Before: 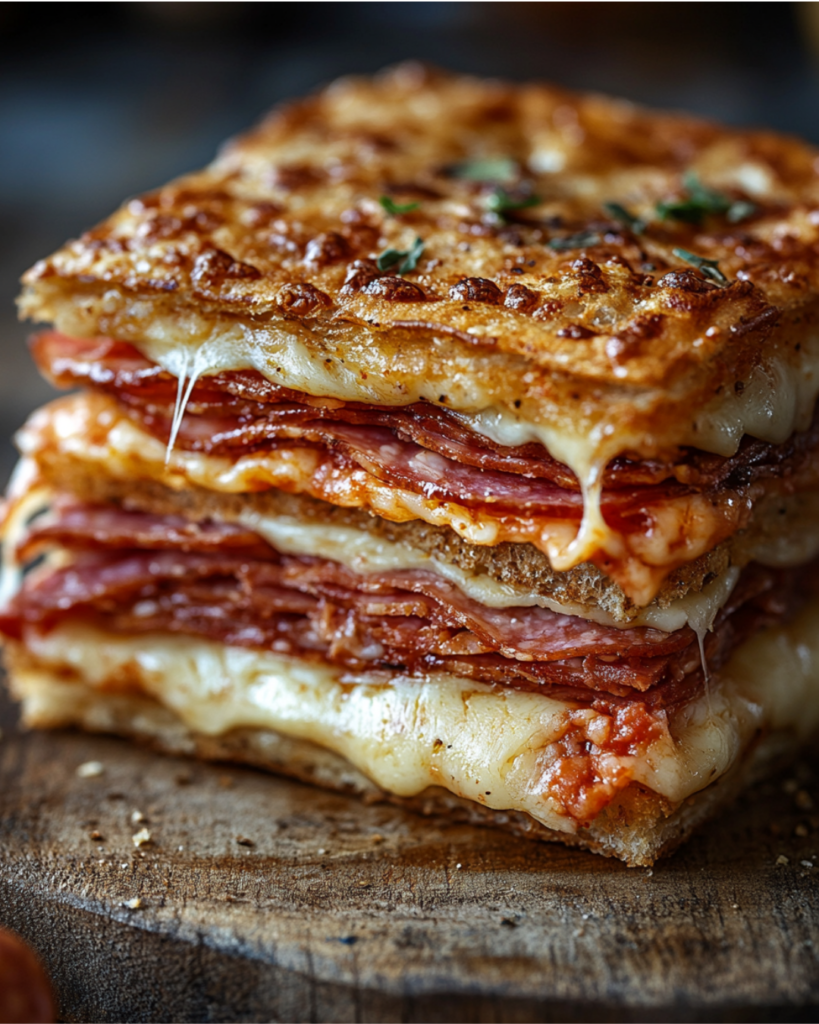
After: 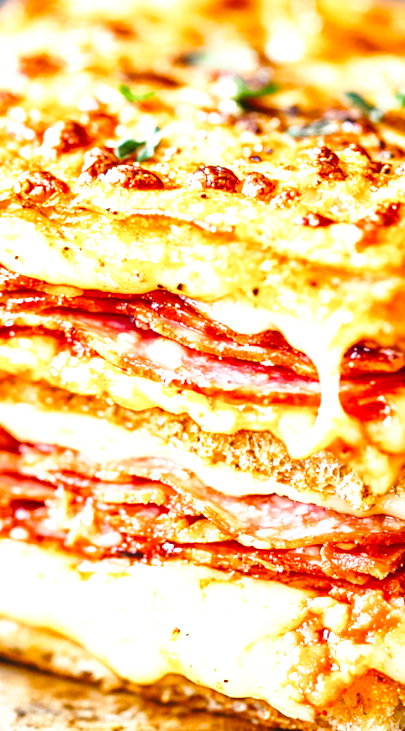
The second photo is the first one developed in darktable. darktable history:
exposure: exposure 2.207 EV, compensate highlight preservation false
crop: left 32.075%, top 10.976%, right 18.355%, bottom 17.596%
base curve: curves: ch0 [(0, 0) (0.028, 0.03) (0.121, 0.232) (0.46, 0.748) (0.859, 0.968) (1, 1)], preserve colors none
color balance rgb: shadows lift › chroma 2%, shadows lift › hue 219.6°, power › hue 313.2°, highlights gain › chroma 3%, highlights gain › hue 75.6°, global offset › luminance 0.5%, perceptual saturation grading › global saturation 15.33%, perceptual saturation grading › highlights -19.33%, perceptual saturation grading › shadows 20%, global vibrance 20%
